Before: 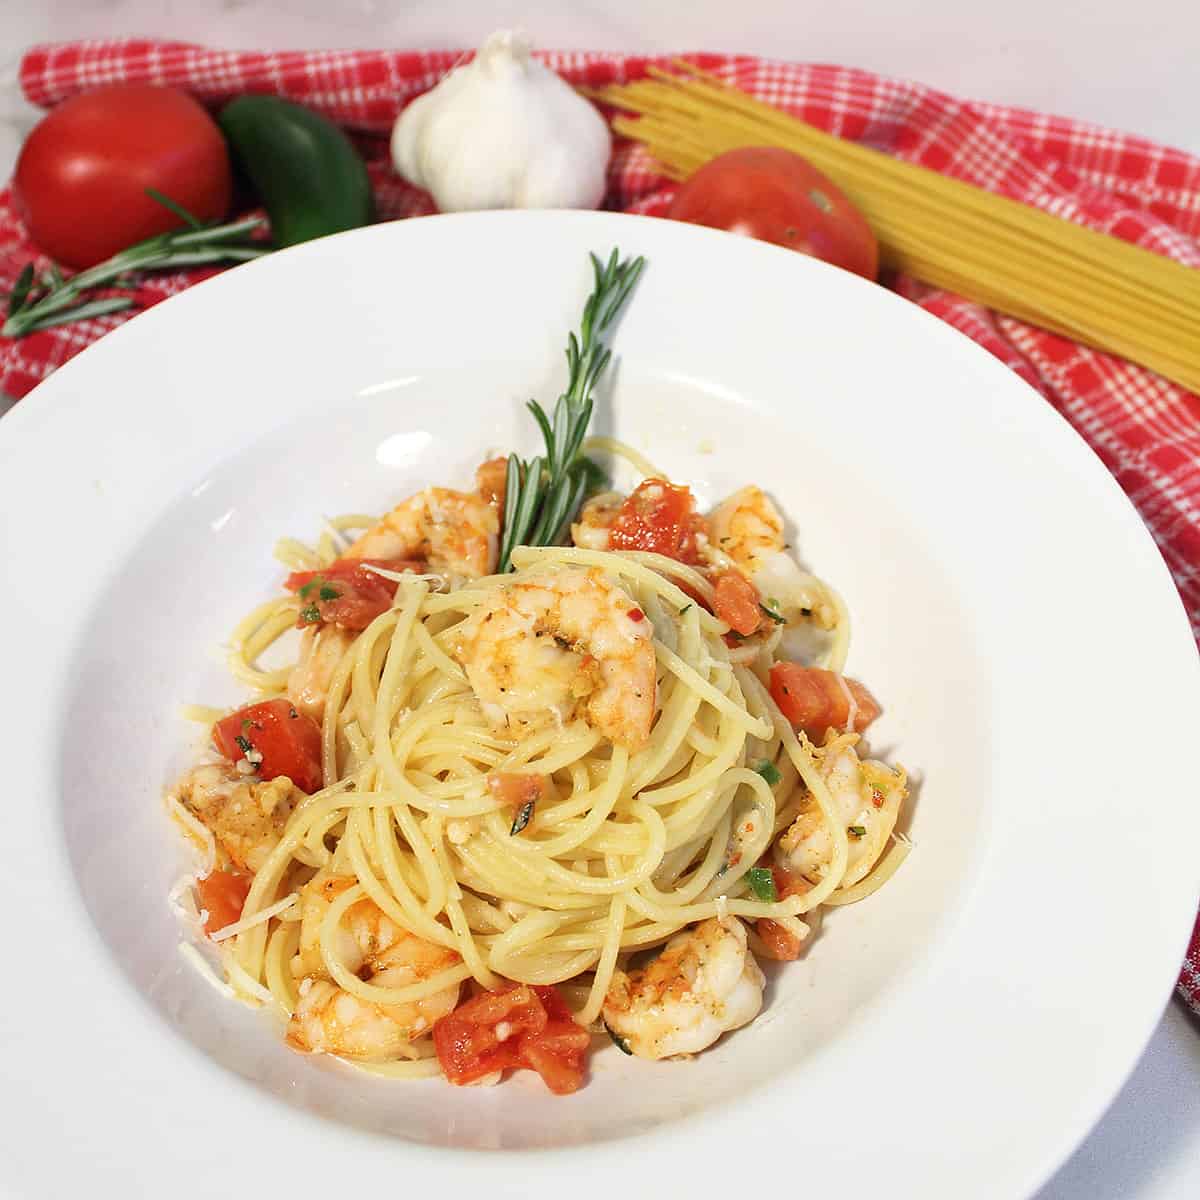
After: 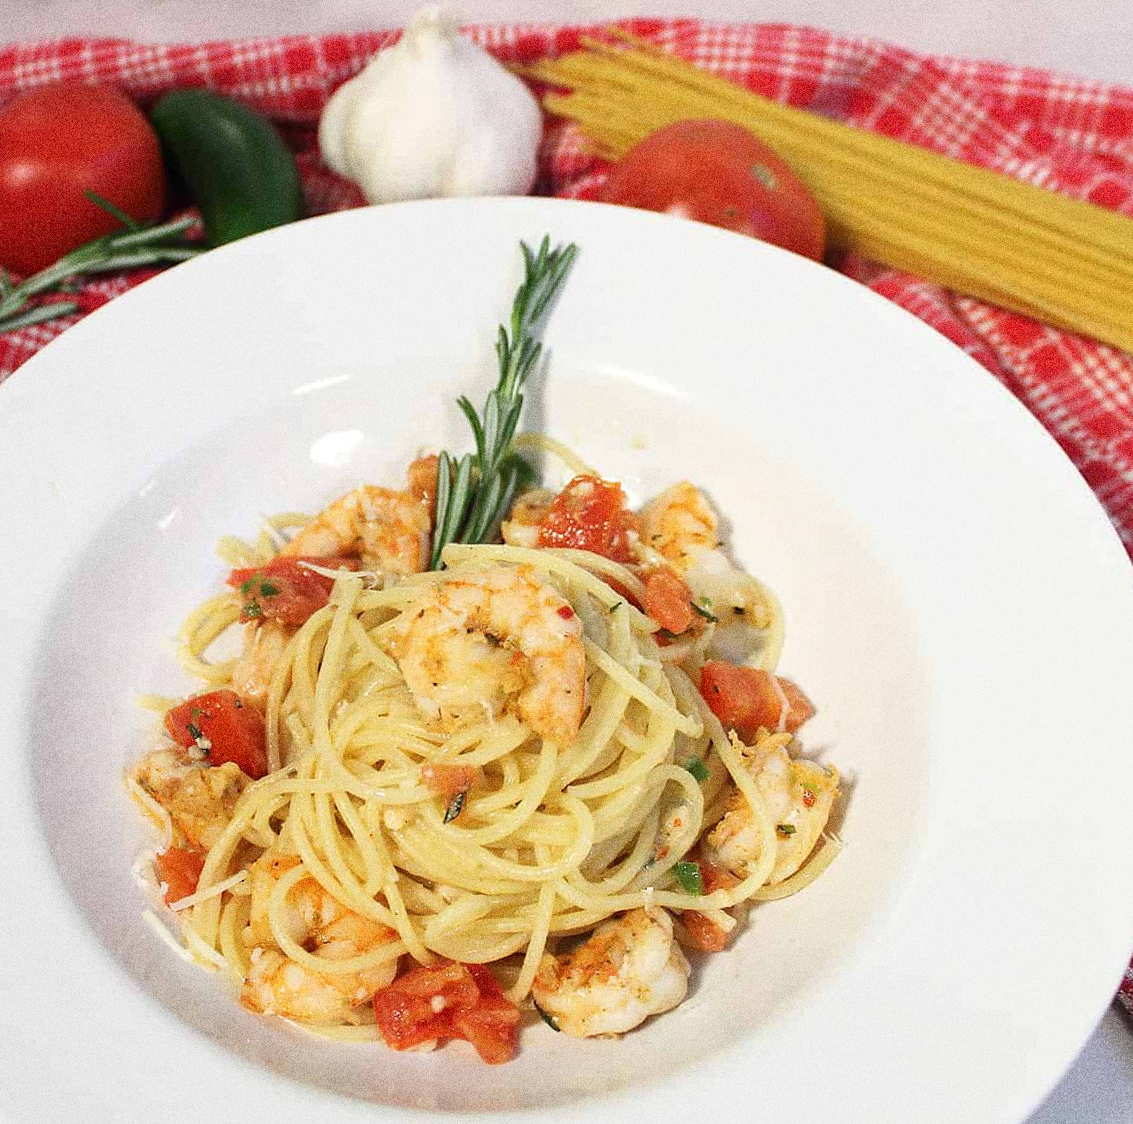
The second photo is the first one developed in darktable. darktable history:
grain: strength 49.07%
rotate and perspective: rotation 0.062°, lens shift (vertical) 0.115, lens shift (horizontal) -0.133, crop left 0.047, crop right 0.94, crop top 0.061, crop bottom 0.94
